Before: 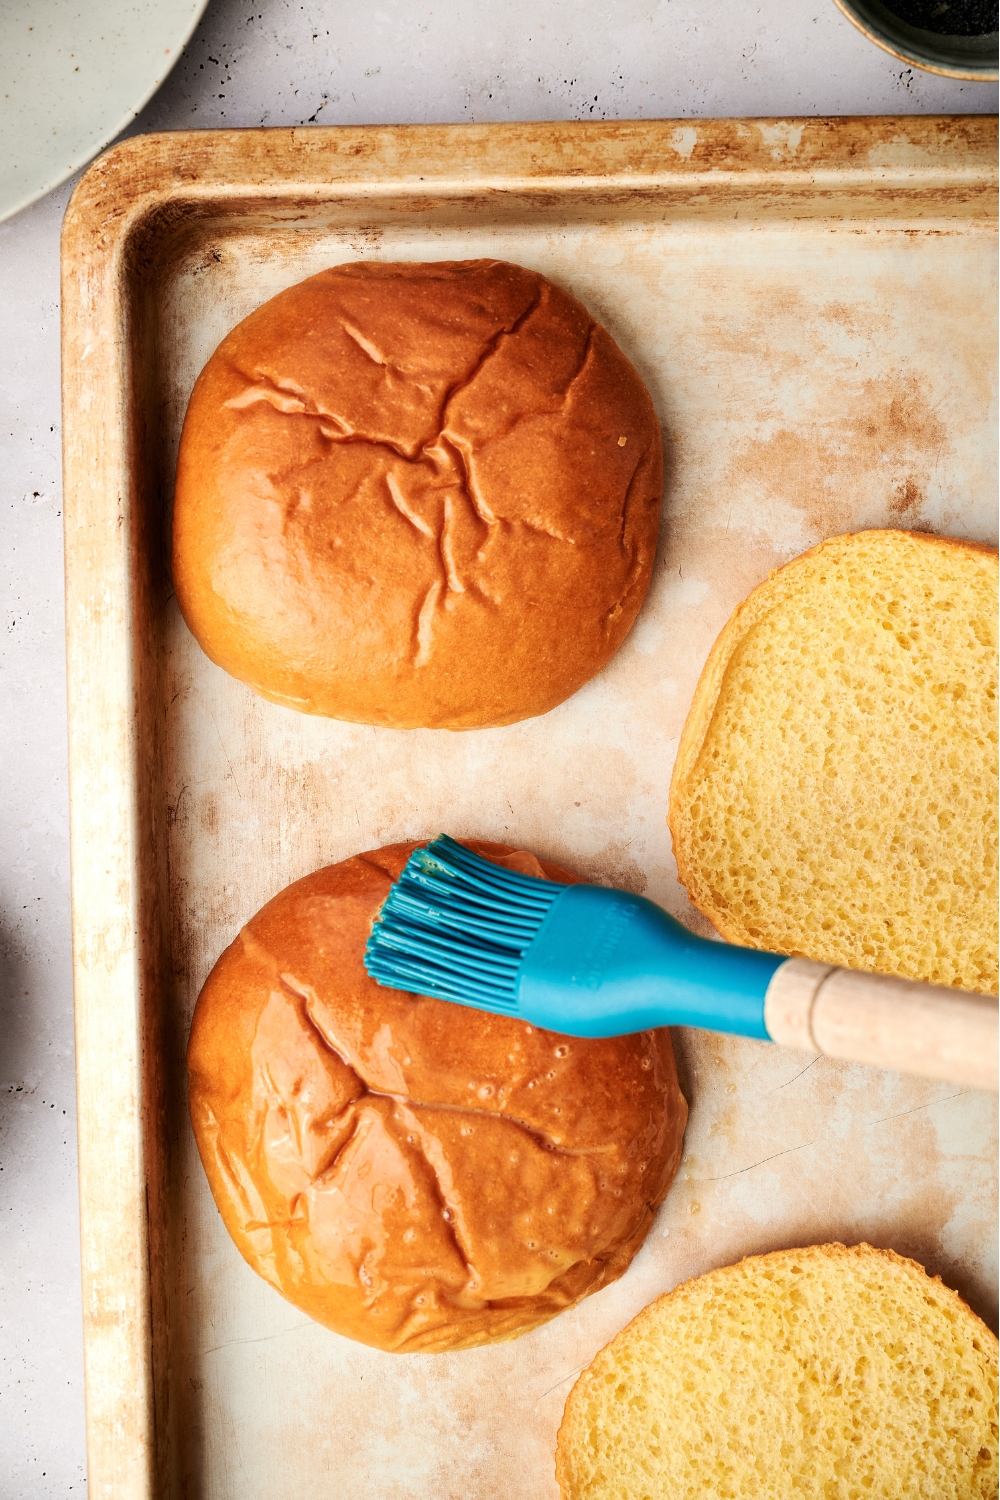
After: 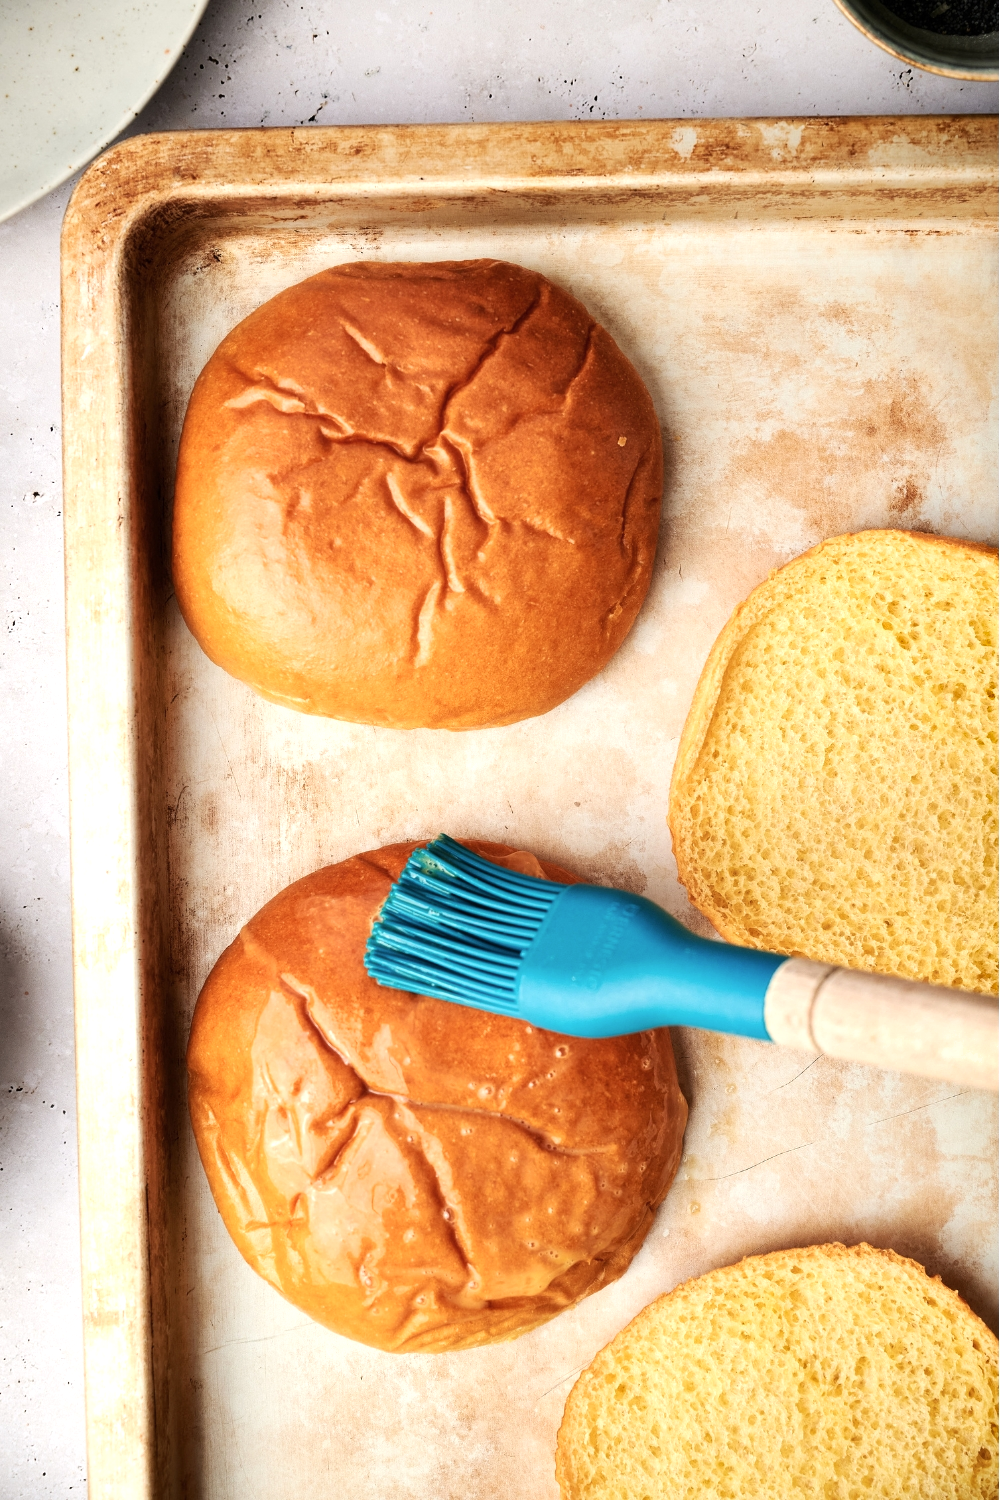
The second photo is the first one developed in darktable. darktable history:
shadows and highlights: radius 44.78, white point adjustment 6.64, compress 79.65%, highlights color adjustment 78.42%, soften with gaussian
white balance: emerald 1
